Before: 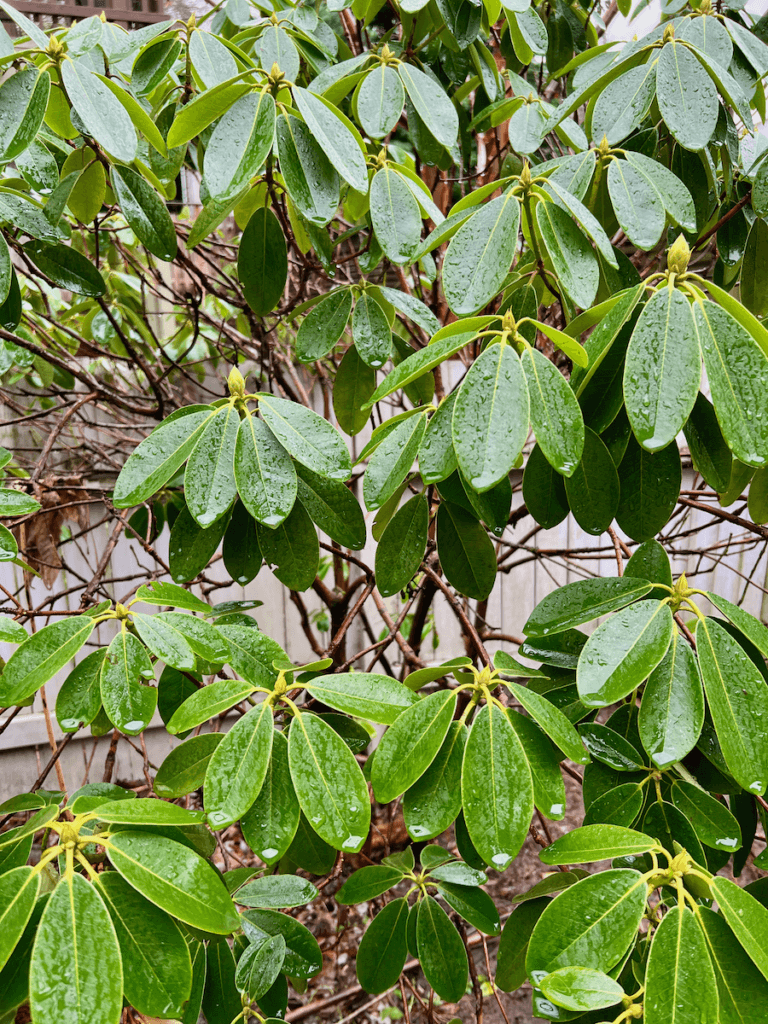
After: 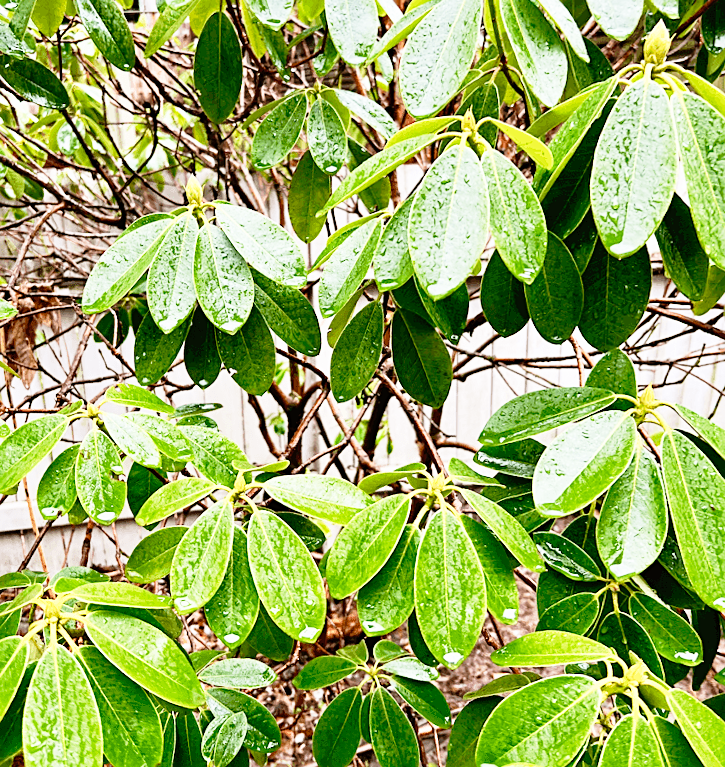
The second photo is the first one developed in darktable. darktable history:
crop and rotate: top 19.998%
rotate and perspective: rotation 0.062°, lens shift (vertical) 0.115, lens shift (horizontal) -0.133, crop left 0.047, crop right 0.94, crop top 0.061, crop bottom 0.94
base curve: curves: ch0 [(0, 0) (0.012, 0.01) (0.073, 0.168) (0.31, 0.711) (0.645, 0.957) (1, 1)], preserve colors none
sharpen: on, module defaults
